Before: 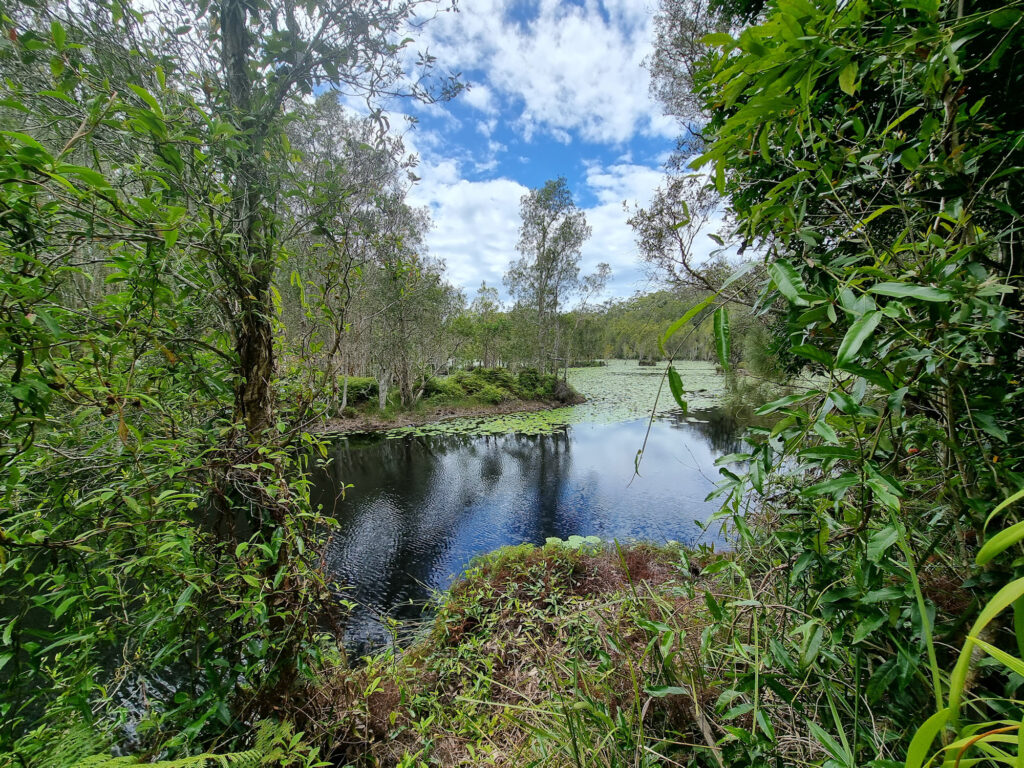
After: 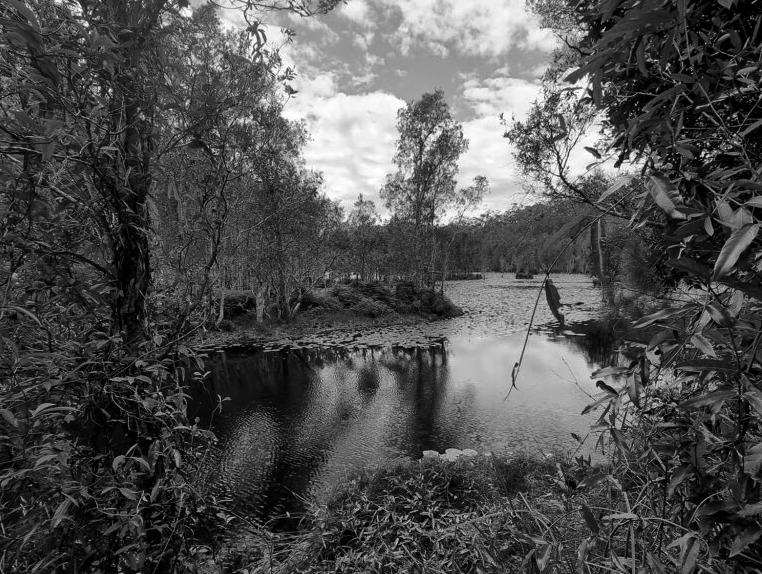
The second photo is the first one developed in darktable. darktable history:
color calibration: output gray [0.18, 0.41, 0.41, 0], illuminant as shot in camera, x 0.37, y 0.382, temperature 4316.22 K
contrast brightness saturation: brightness -0.252, saturation 0.201
crop and rotate: left 12.012%, top 11.45%, right 13.556%, bottom 13.694%
tone equalizer: edges refinement/feathering 500, mask exposure compensation -1.57 EV, preserve details no
